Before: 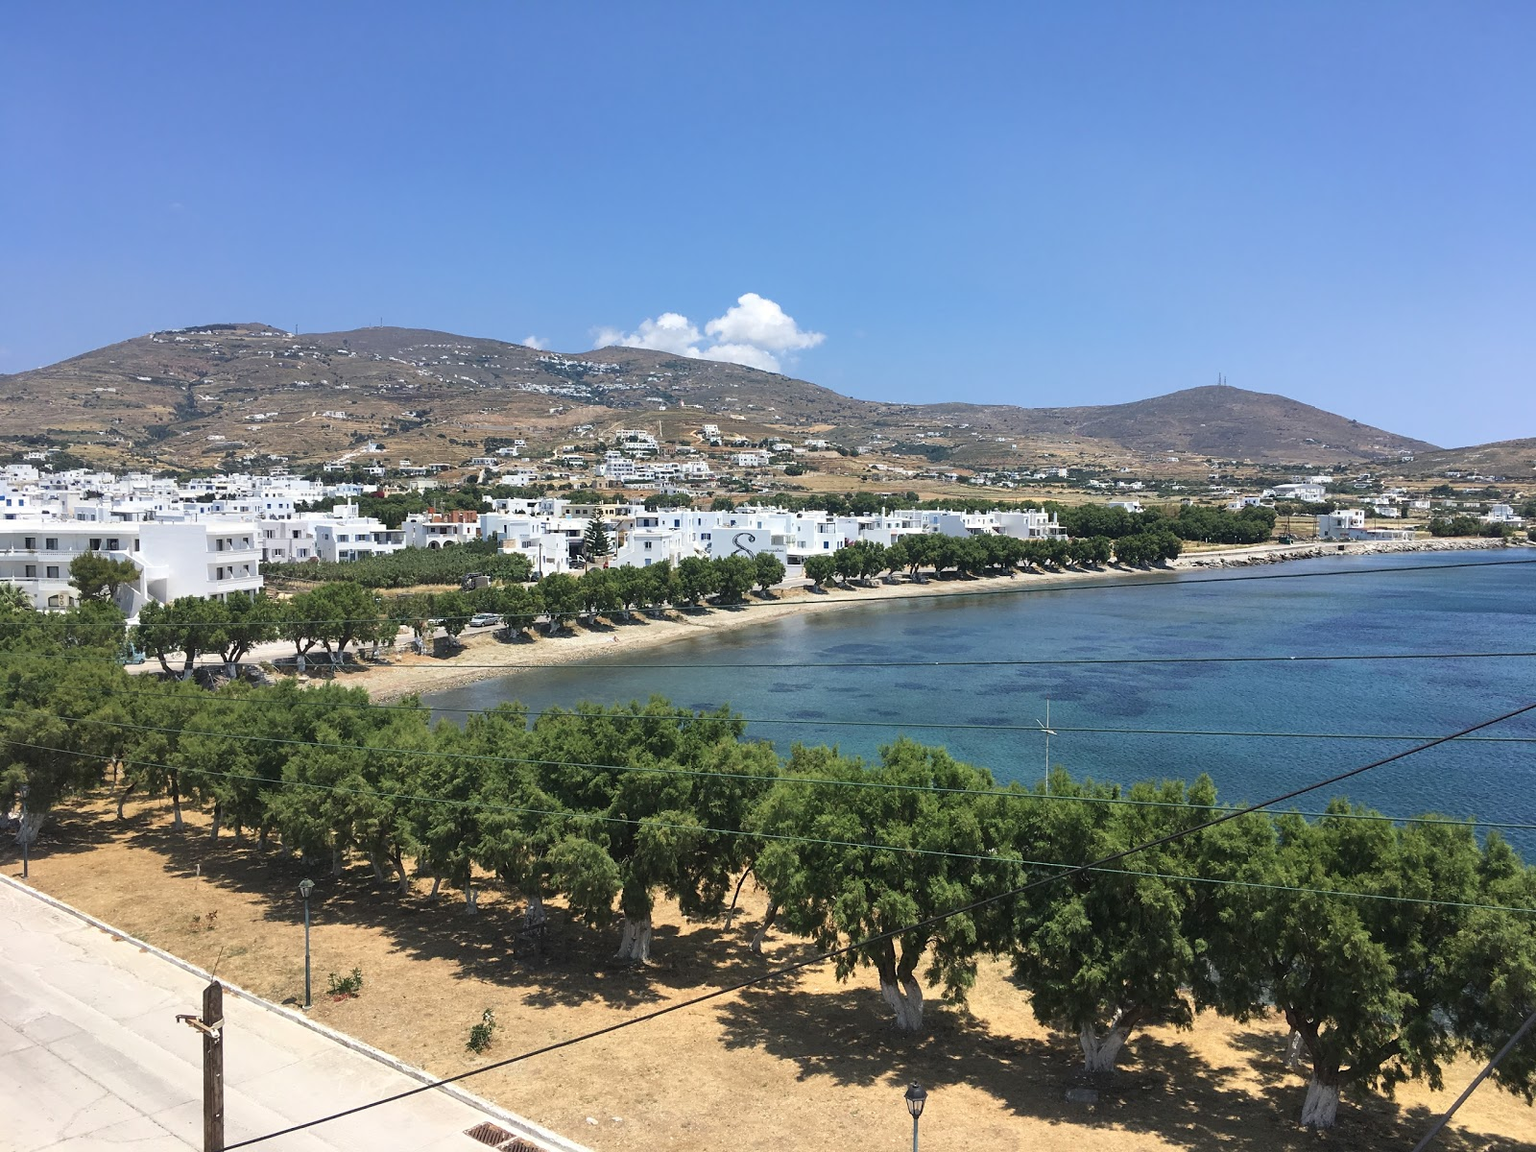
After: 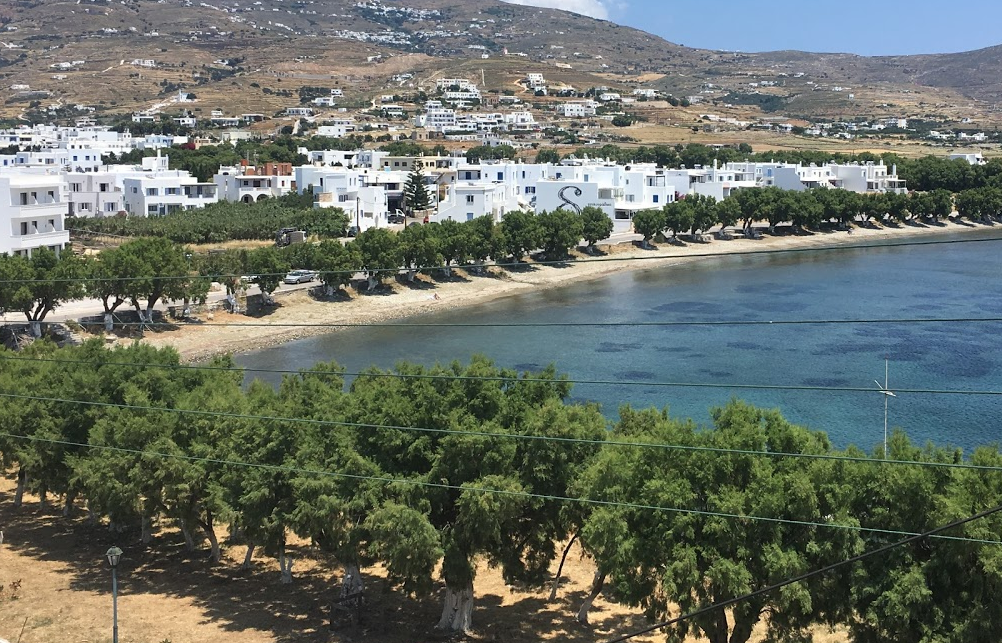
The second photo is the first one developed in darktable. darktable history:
crop: left 12.863%, top 30.82%, right 24.512%, bottom 15.555%
